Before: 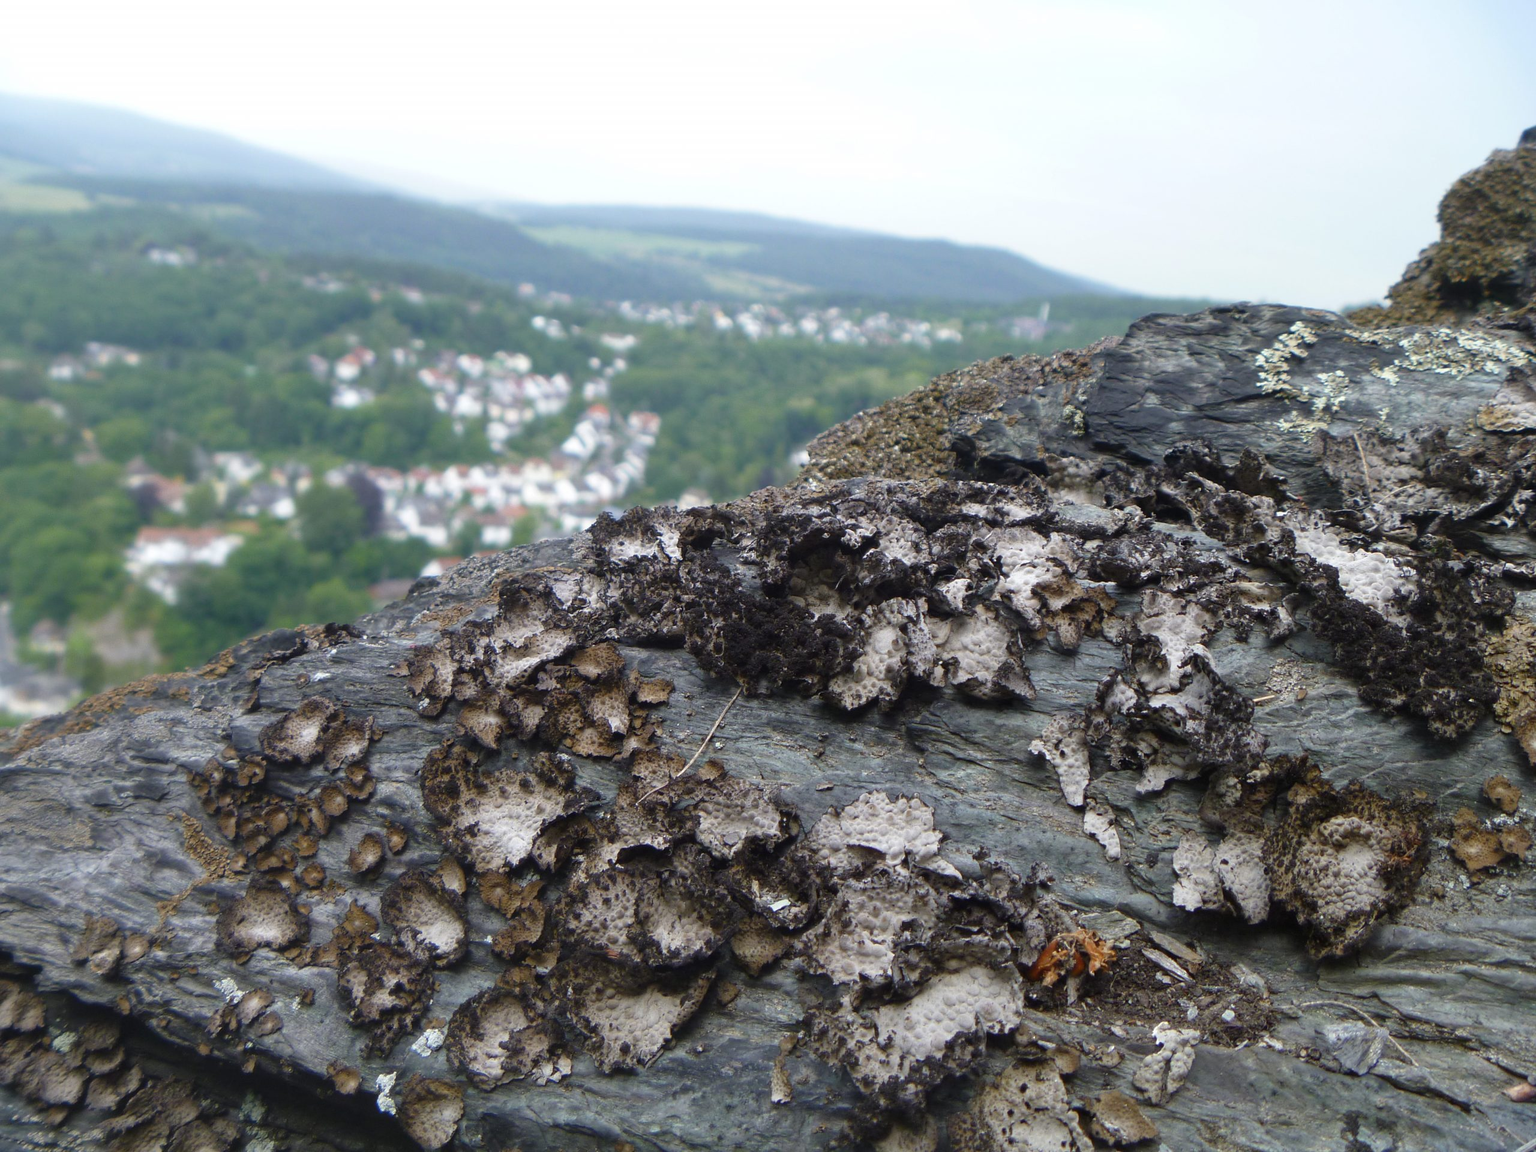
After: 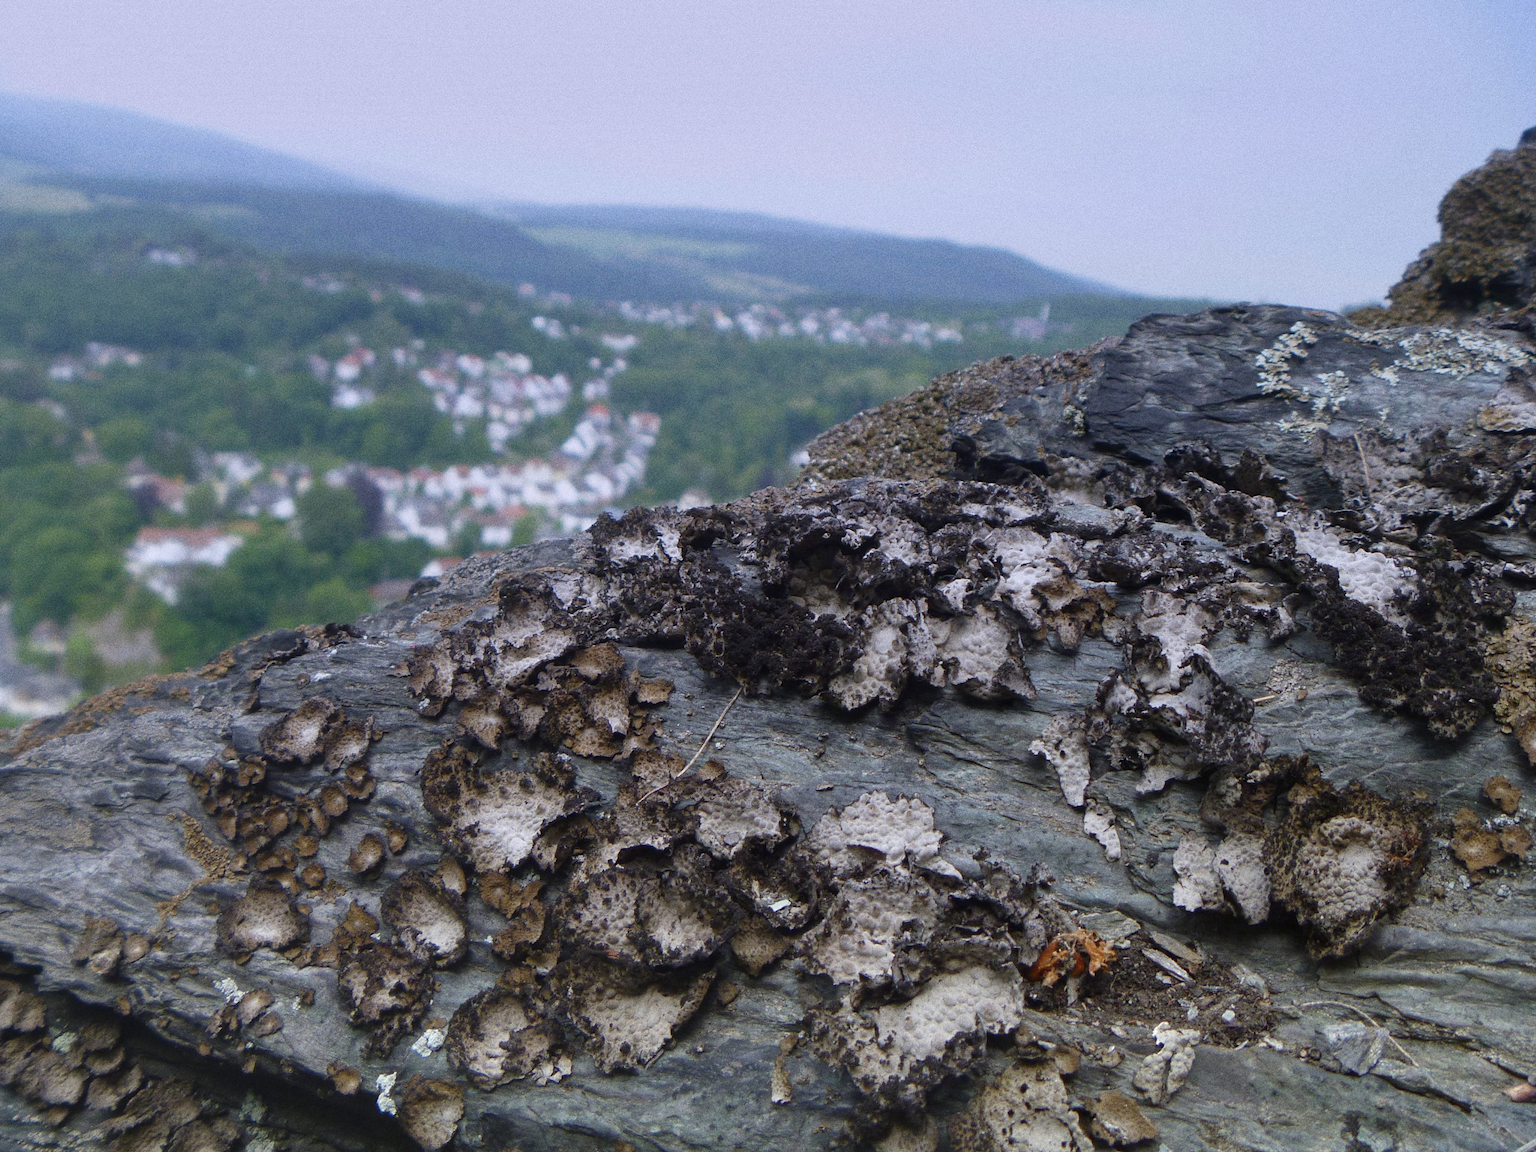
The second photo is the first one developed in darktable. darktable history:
grain: coarseness 0.09 ISO, strength 40%
graduated density: hue 238.83°, saturation 50%
